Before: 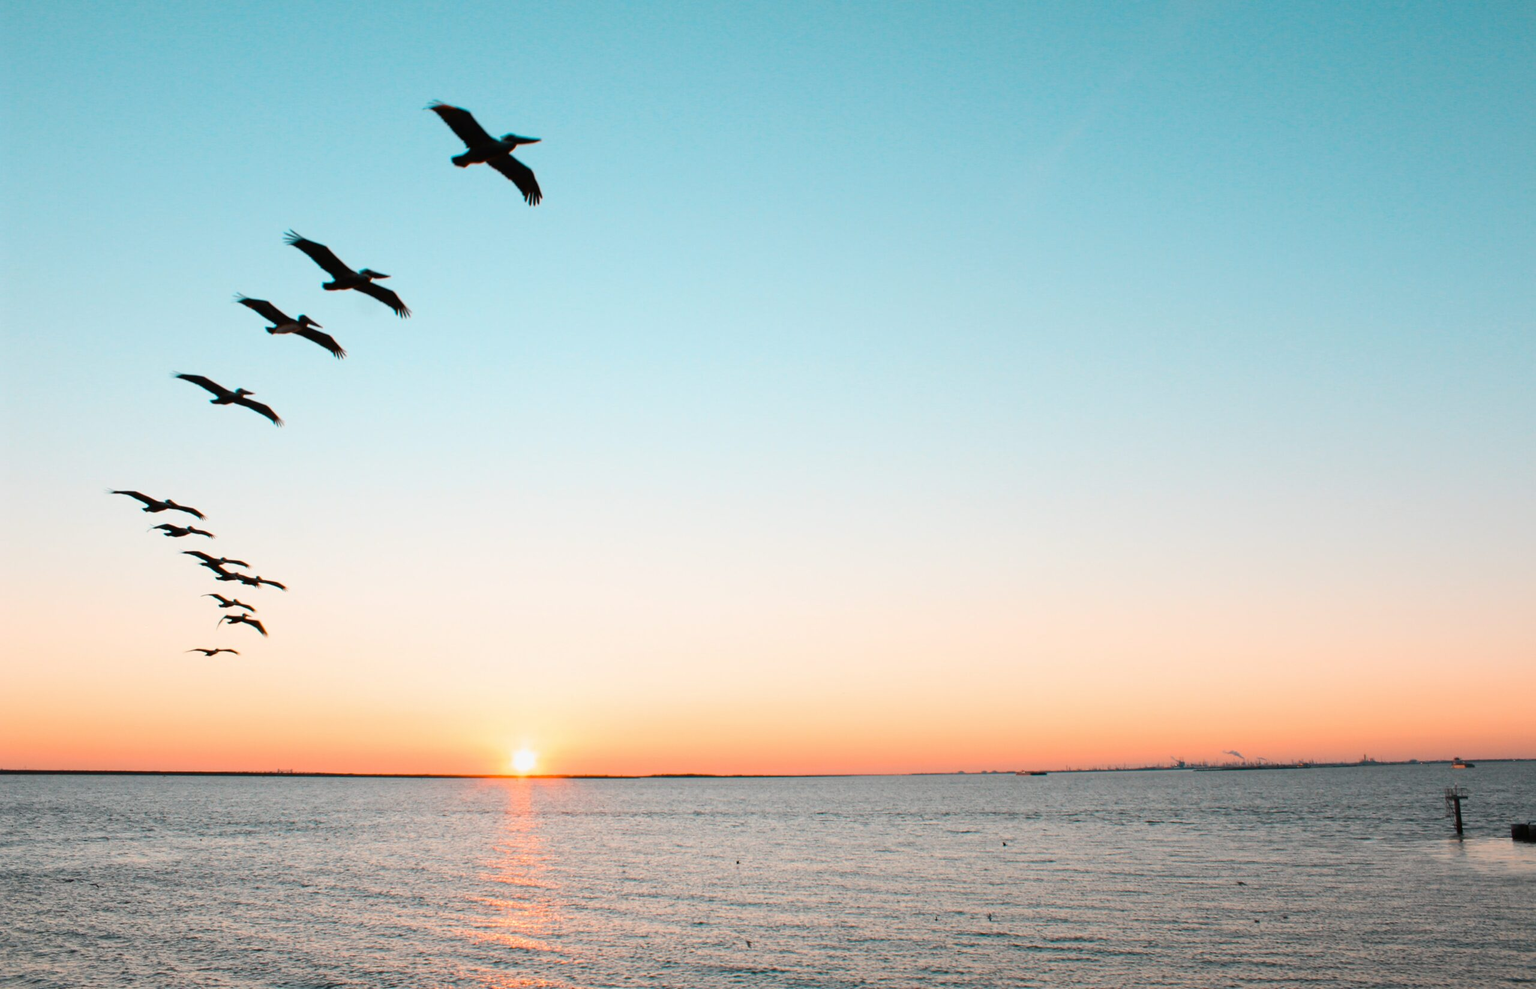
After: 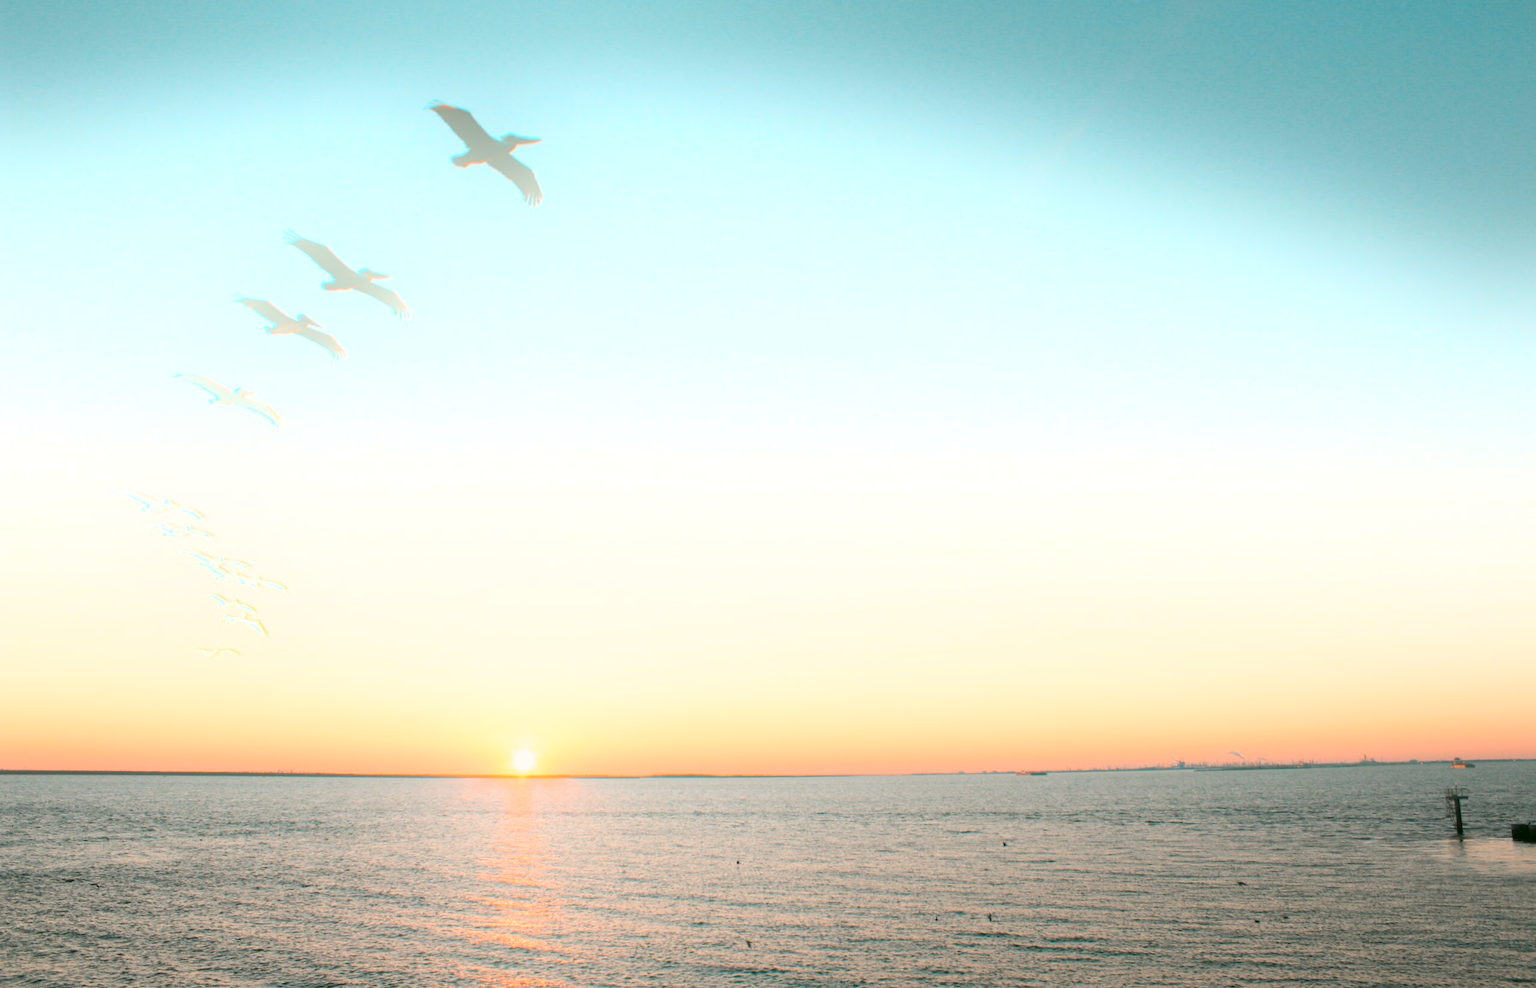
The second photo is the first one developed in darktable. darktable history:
color correction: highlights a* 4.02, highlights b* 4.98, shadows a* -7.55, shadows b* 4.98
bloom: on, module defaults
